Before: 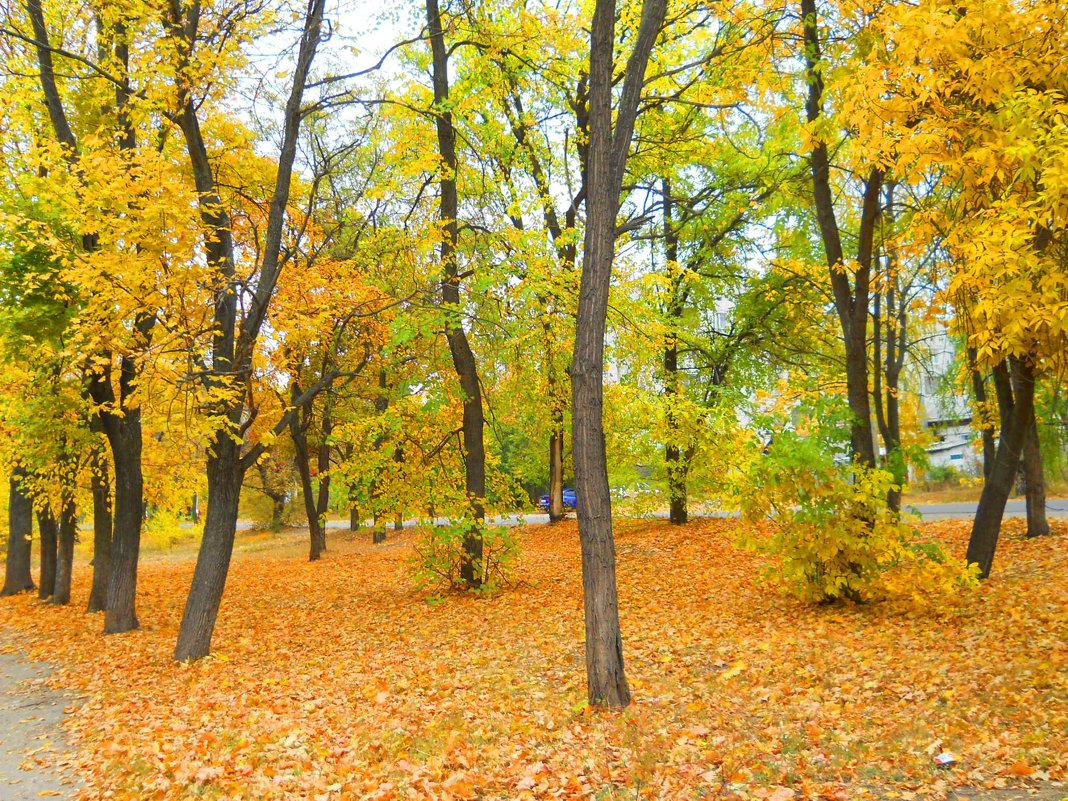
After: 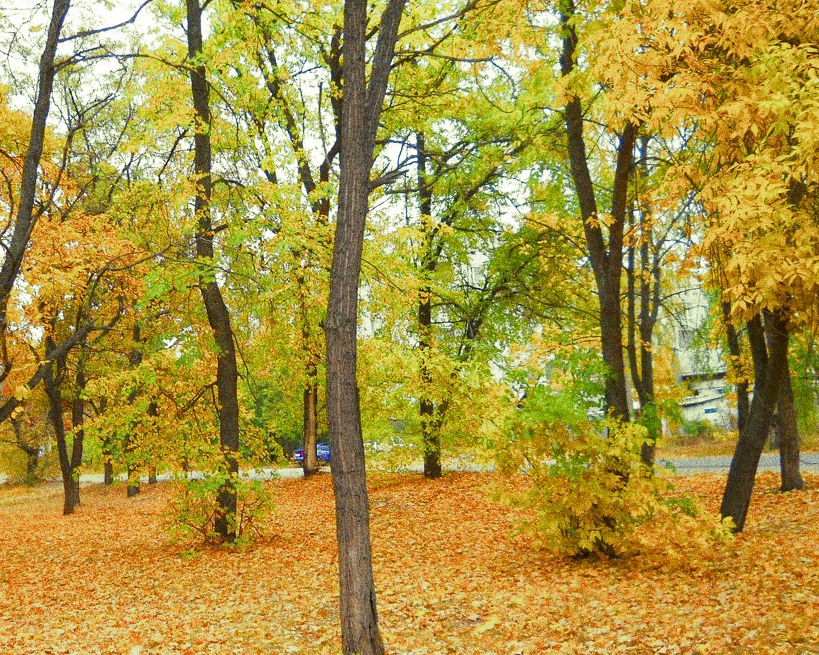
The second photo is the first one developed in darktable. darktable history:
haze removal: compatibility mode true, adaptive false
grain: strength 49.07%
crop: left 23.095%, top 5.827%, bottom 11.854%
split-toning: shadows › hue 290.82°, shadows › saturation 0.34, highlights › saturation 0.38, balance 0, compress 50%
